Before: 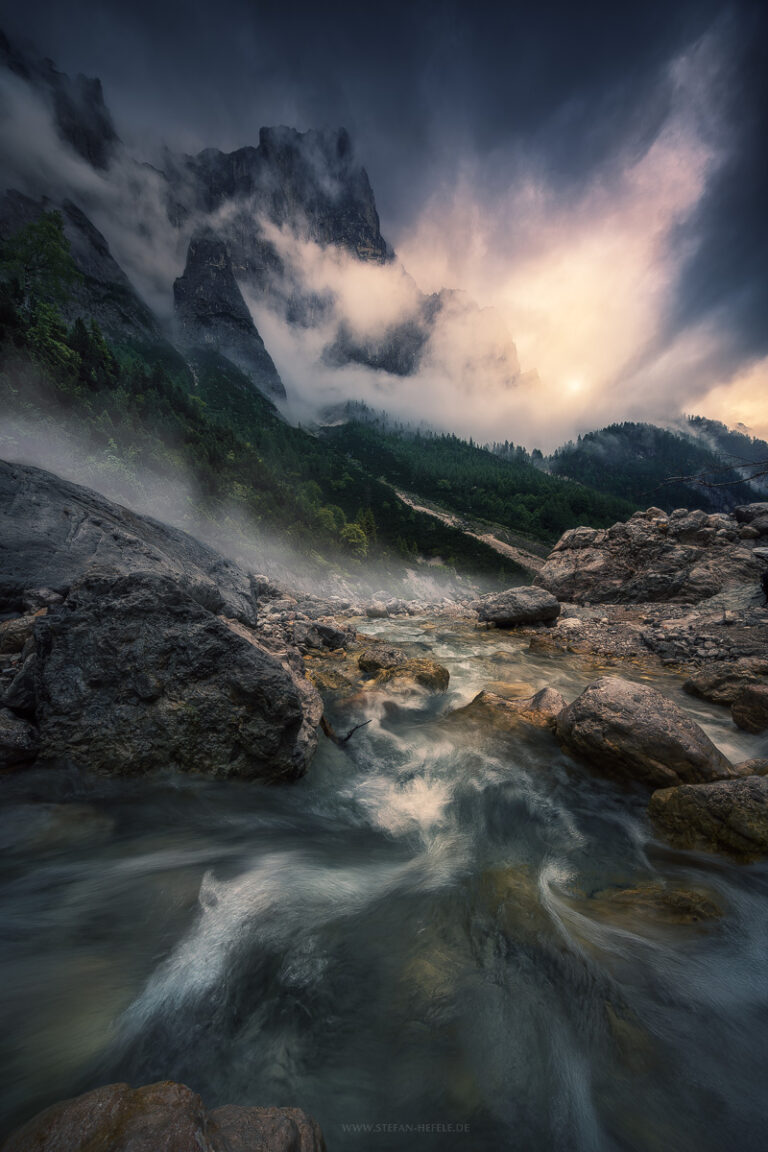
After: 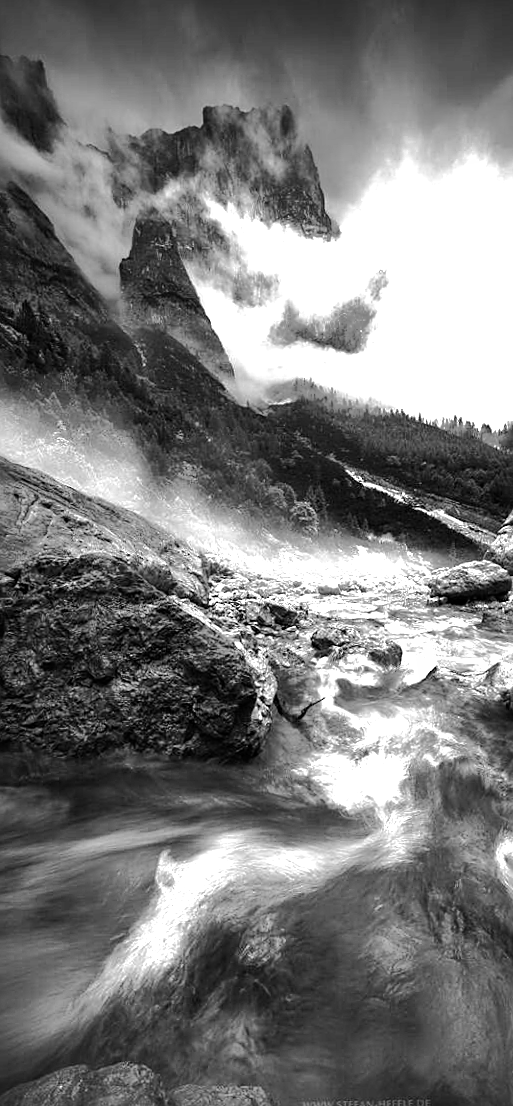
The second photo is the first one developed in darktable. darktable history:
tone curve: curves: ch0 [(0, 0) (0.004, 0.001) (0.133, 0.112) (0.325, 0.362) (0.832, 0.893) (1, 1)], color space Lab, linked channels, preserve colors none
rotate and perspective: rotation -1°, crop left 0.011, crop right 0.989, crop top 0.025, crop bottom 0.975
crop and rotate: left 6.617%, right 26.717%
exposure: black level correction 0.001, exposure 1.129 EV, compensate exposure bias true, compensate highlight preservation false
sharpen: on, module defaults
monochrome: on, module defaults
tone equalizer: -8 EV -1.08 EV, -7 EV -1.01 EV, -6 EV -0.867 EV, -5 EV -0.578 EV, -3 EV 0.578 EV, -2 EV 0.867 EV, -1 EV 1.01 EV, +0 EV 1.08 EV, edges refinement/feathering 500, mask exposure compensation -1.57 EV, preserve details no
shadows and highlights: shadows 40, highlights -60
